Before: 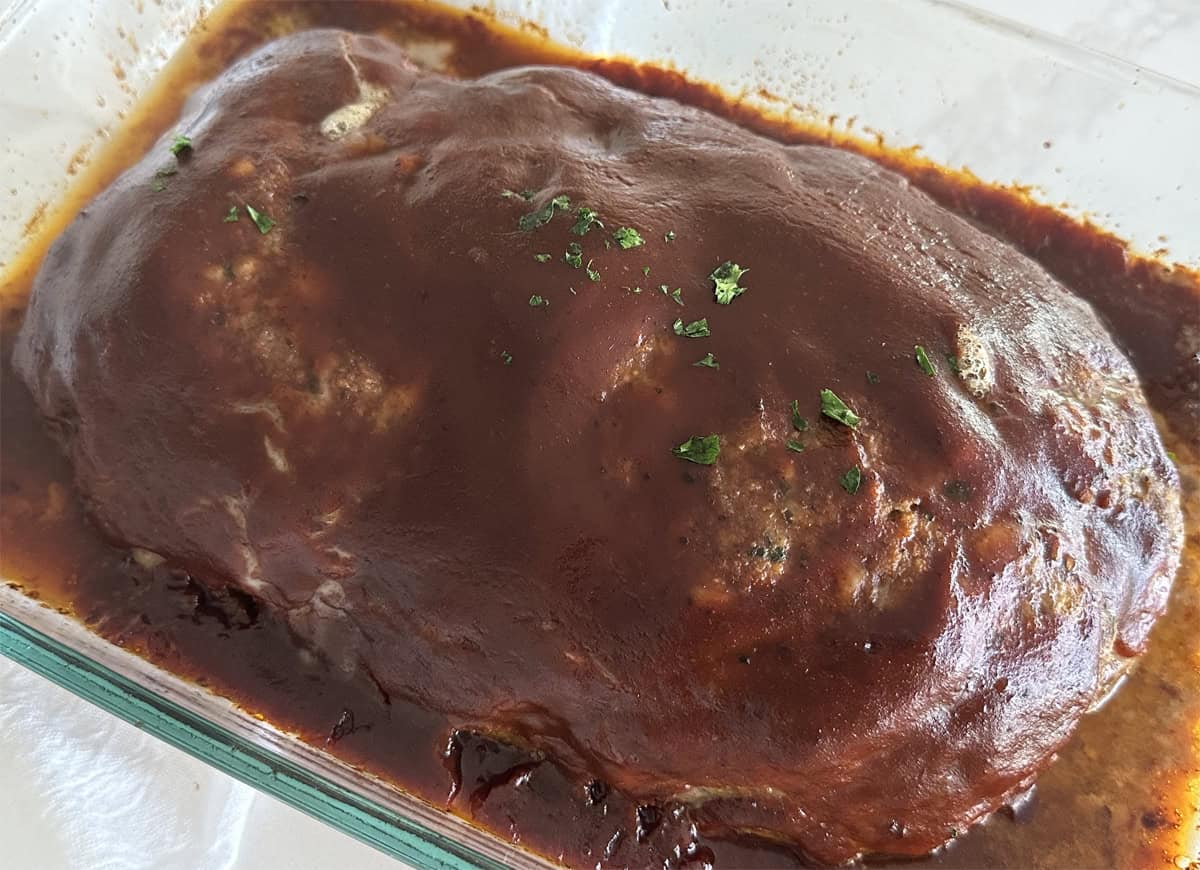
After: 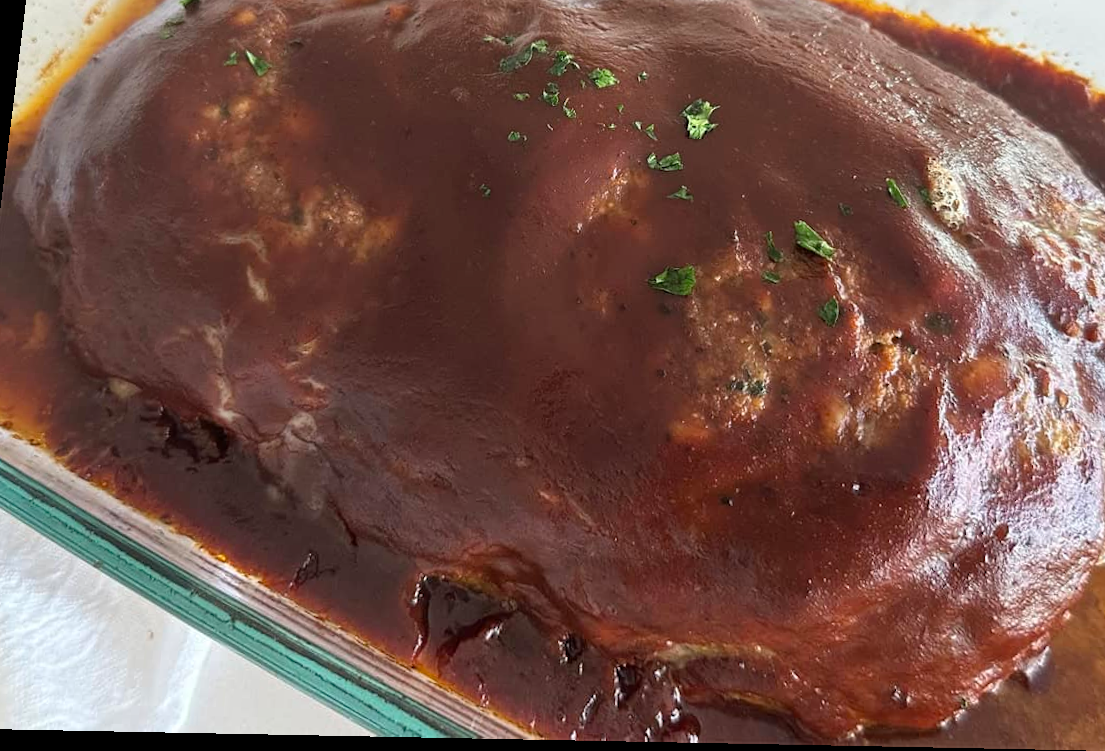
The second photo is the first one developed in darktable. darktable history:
rotate and perspective: rotation 0.128°, lens shift (vertical) -0.181, lens shift (horizontal) -0.044, shear 0.001, automatic cropping off
crop and rotate: left 4.842%, top 15.51%, right 10.668%
